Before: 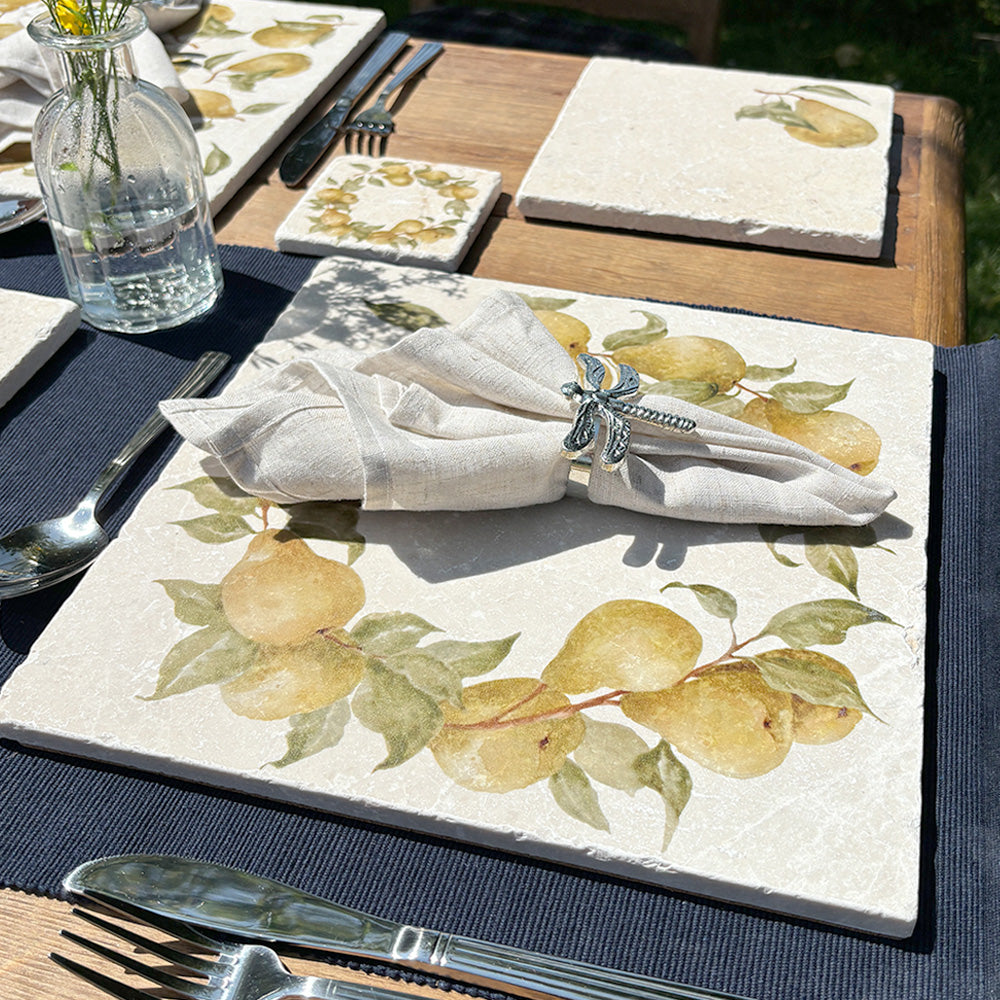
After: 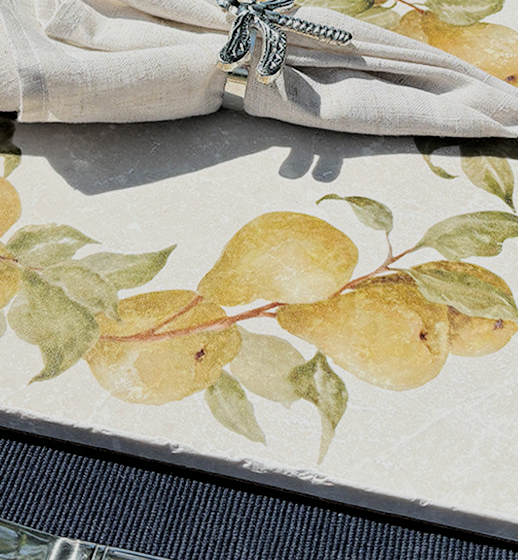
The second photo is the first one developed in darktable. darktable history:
filmic rgb: black relative exposure -5 EV, hardness 2.88, contrast 1.2
crop: left 34.479%, top 38.822%, right 13.718%, bottom 5.172%
